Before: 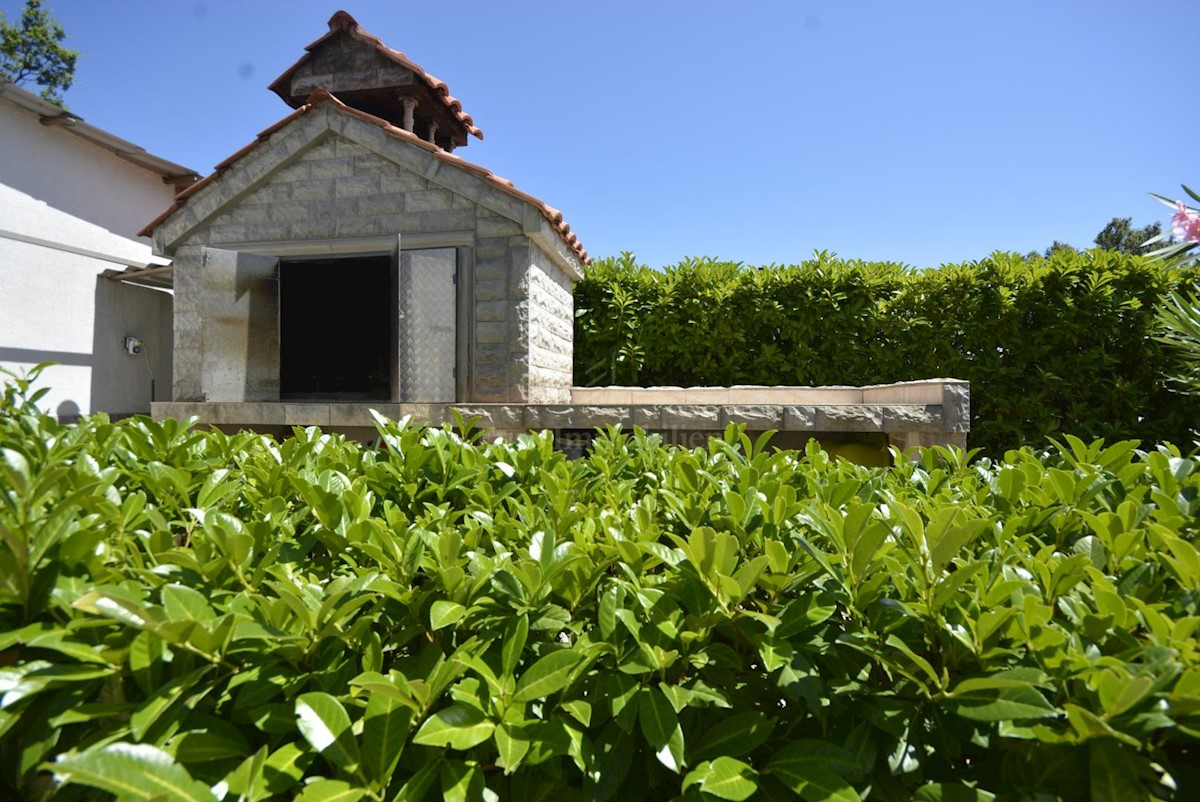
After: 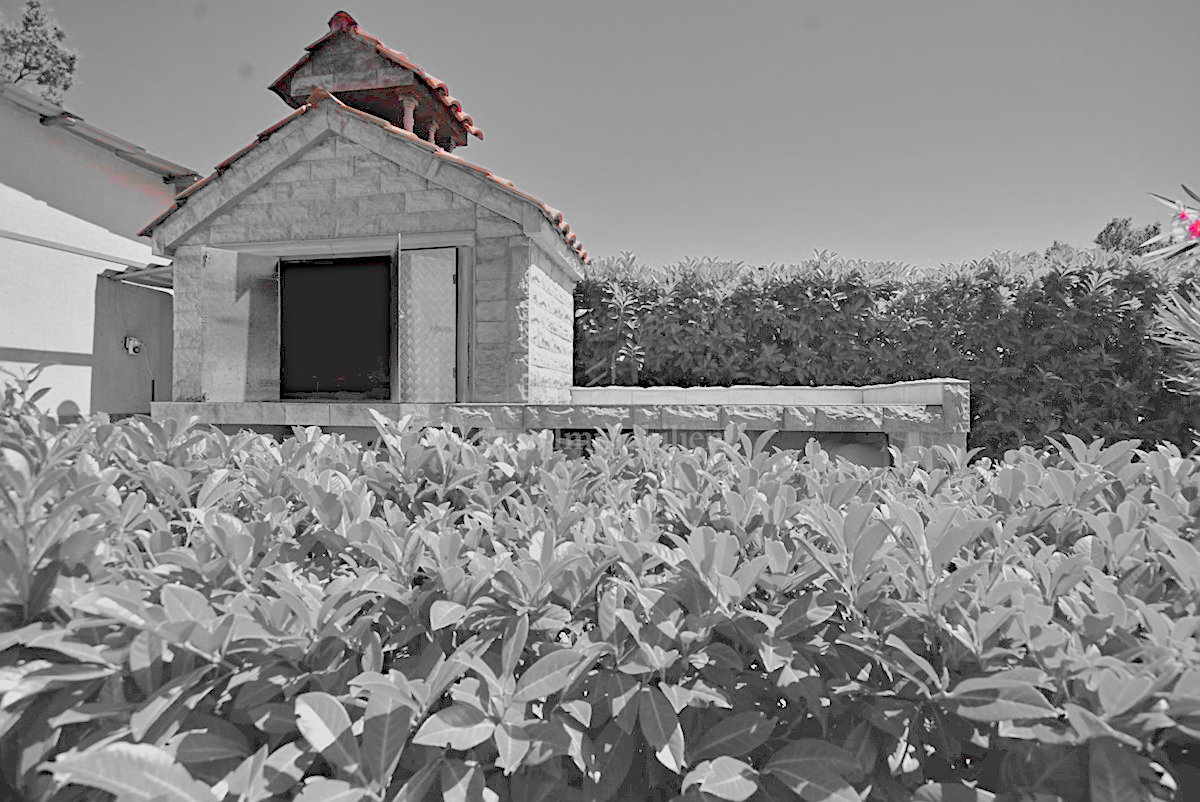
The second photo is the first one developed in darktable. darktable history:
haze removal: strength 0.3, distance 0.251, compatibility mode true, adaptive false
exposure: exposure 0.631 EV, compensate highlight preservation false
color zones: curves: ch1 [(0, 0.831) (0.08, 0.771) (0.157, 0.268) (0.241, 0.207) (0.562, -0.005) (0.714, -0.013) (0.876, 0.01) (1, 0.831)], mix 100.16%
levels: mode automatic, levels [0.182, 0.542, 0.902]
shadows and highlights: shadows 43.56, white point adjustment -1.52, soften with gaussian
sharpen: on, module defaults
filmic rgb: black relative exposure -15.97 EV, white relative exposure 7.98 EV, hardness 4.17, latitude 49.73%, contrast 0.509, iterations of high-quality reconstruction 0
tone equalizer: on, module defaults
